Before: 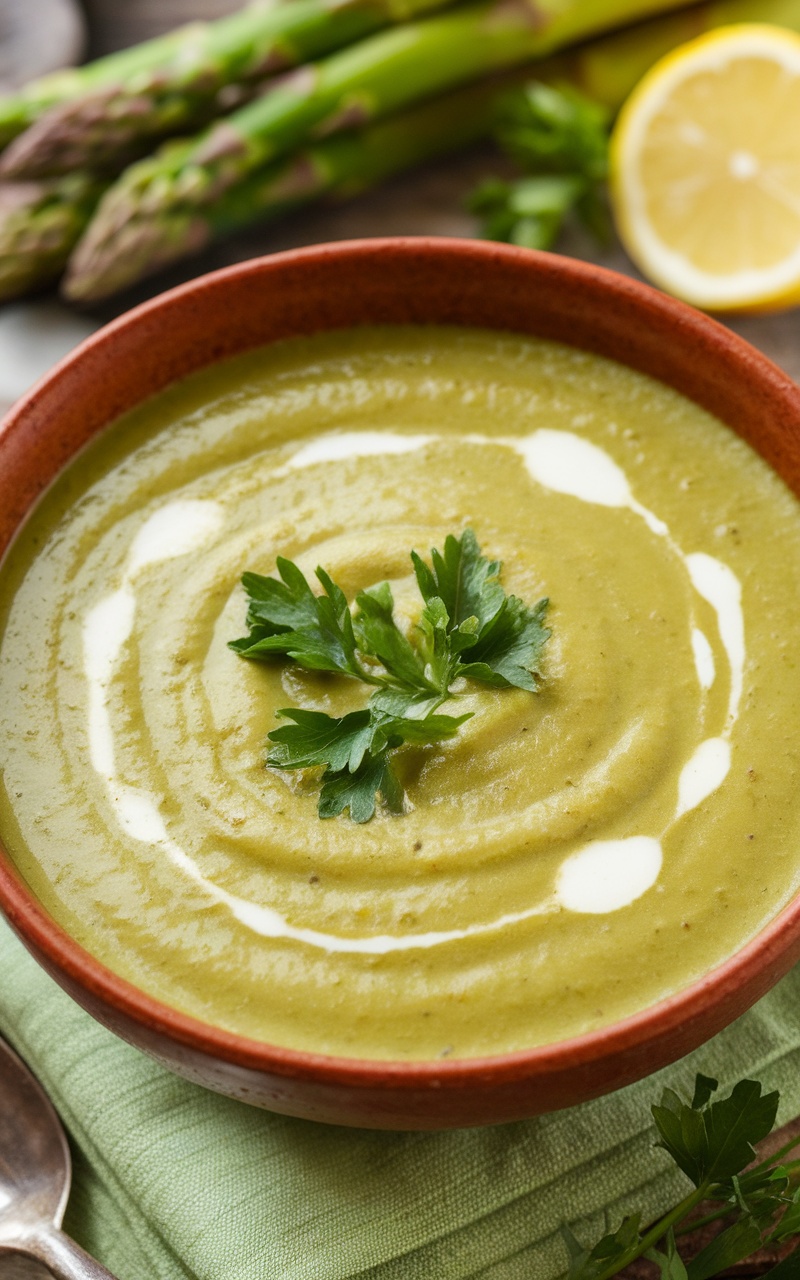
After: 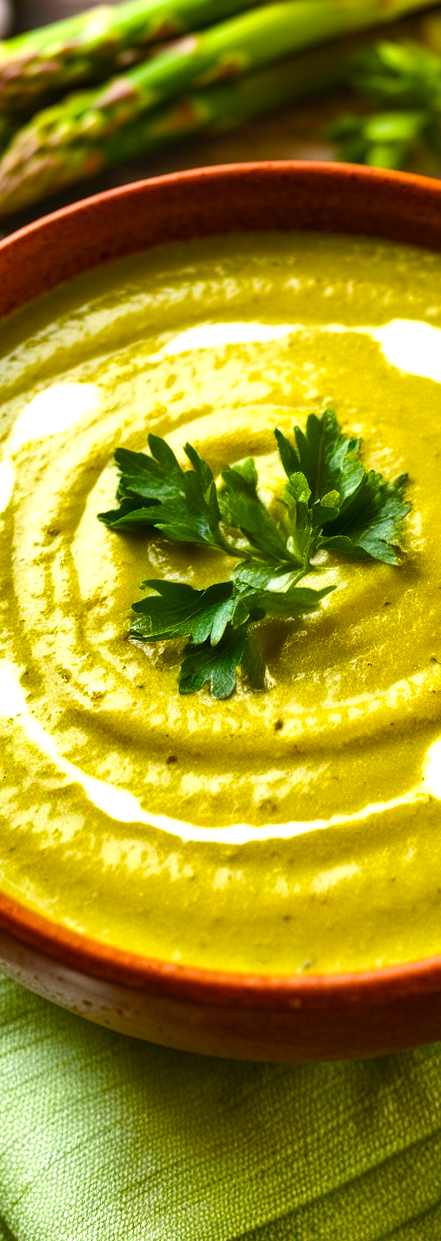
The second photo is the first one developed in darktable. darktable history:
crop and rotate: left 8.786%, right 24.548%
shadows and highlights: shadows 60, soften with gaussian
color balance rgb: linear chroma grading › global chroma 9%, perceptual saturation grading › global saturation 36%, perceptual saturation grading › shadows 35%, perceptual brilliance grading › global brilliance 21.21%, perceptual brilliance grading › shadows -35%, global vibrance 21.21%
rotate and perspective: rotation 0.72°, lens shift (vertical) -0.352, lens shift (horizontal) -0.051, crop left 0.152, crop right 0.859, crop top 0.019, crop bottom 0.964
